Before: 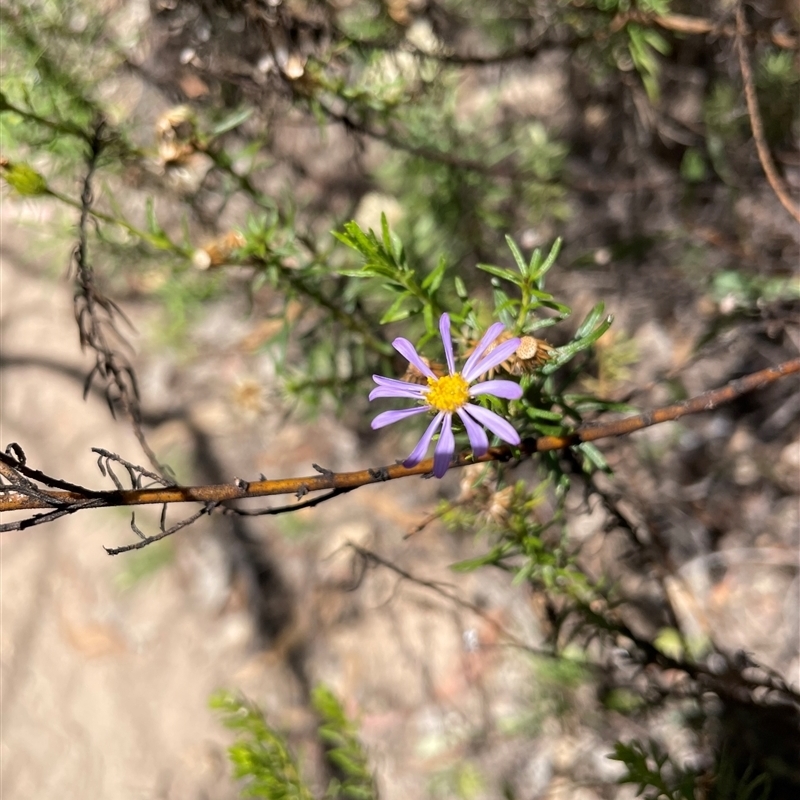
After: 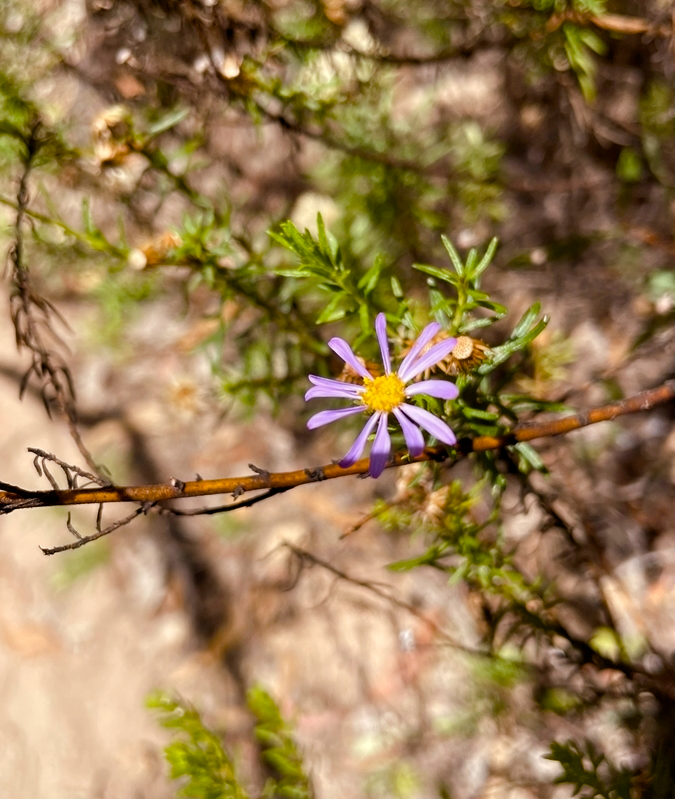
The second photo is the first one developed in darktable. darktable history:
crop: left 8.026%, right 7.481%
color balance rgb: shadows lift › luminance -7.79%, shadows lift › chroma 2.209%, shadows lift › hue 164.77°, power › chroma 1.552%, power › hue 25.48°, perceptual saturation grading › global saturation 24.471%, perceptual saturation grading › highlights -24.005%, perceptual saturation grading › mid-tones 24.068%, perceptual saturation grading › shadows 40.794%
